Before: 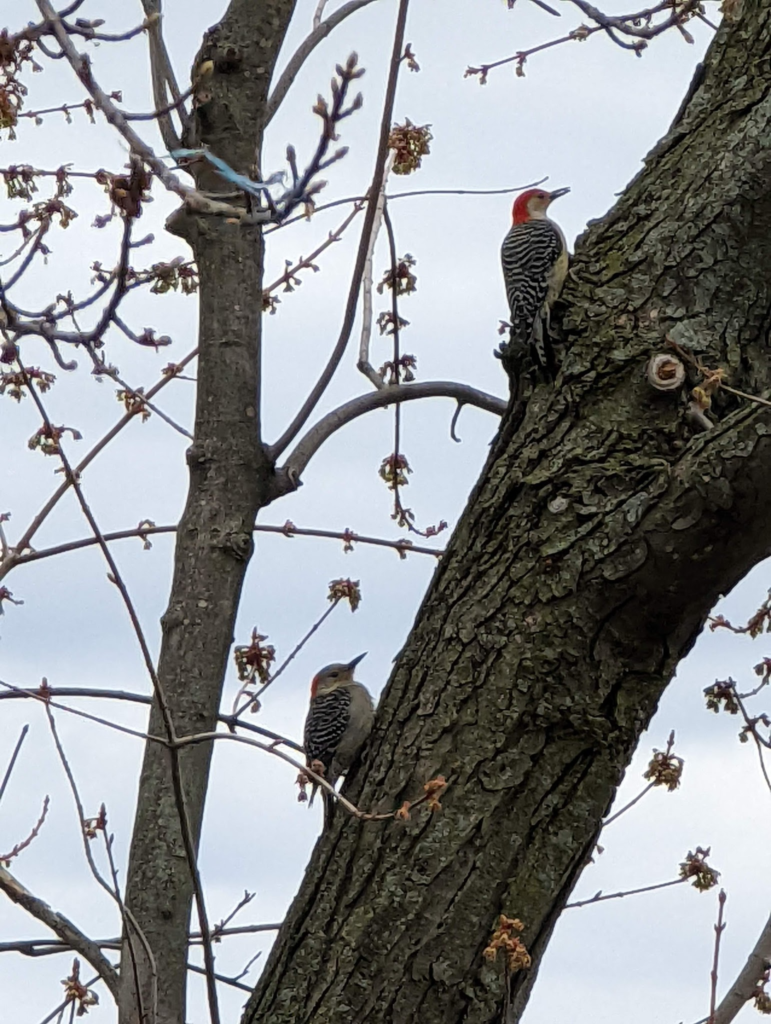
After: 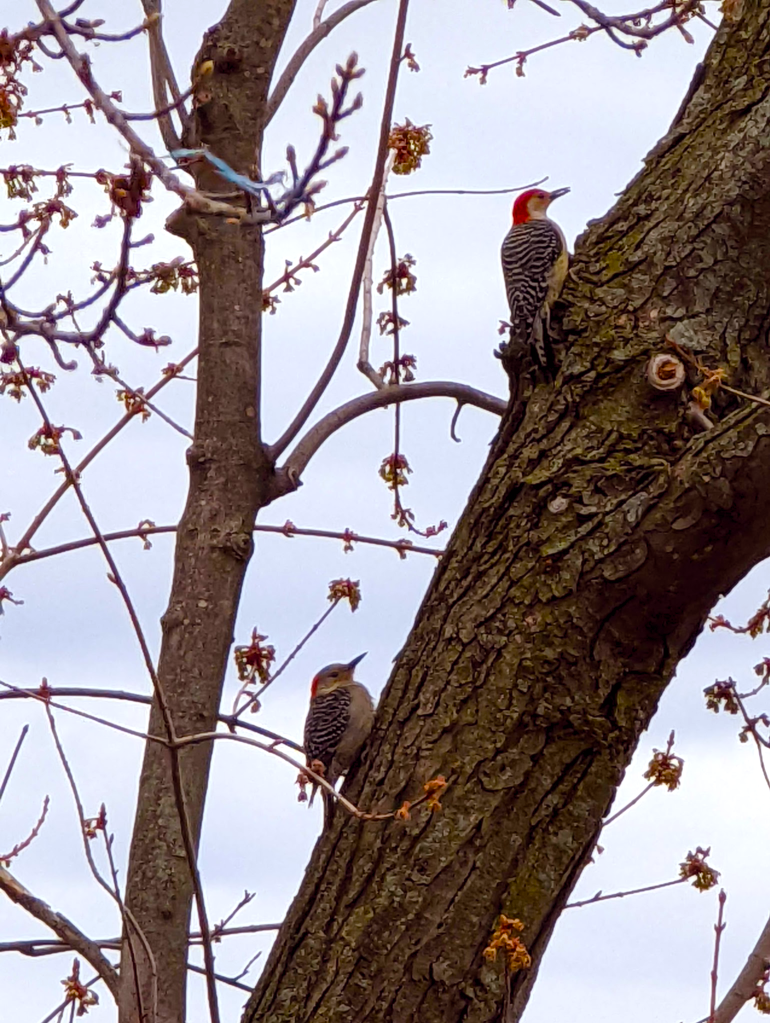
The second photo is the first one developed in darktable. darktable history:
color balance rgb: perceptual saturation grading › global saturation 35%, perceptual saturation grading › highlights -25%, perceptual saturation grading › shadows 50%
rgb levels: mode RGB, independent channels, levels [[0, 0.474, 1], [0, 0.5, 1], [0, 0.5, 1]]
color balance: lift [1, 1, 0.999, 1.001], gamma [1, 1.003, 1.005, 0.995], gain [1, 0.992, 0.988, 1.012], contrast 5%, output saturation 110%
